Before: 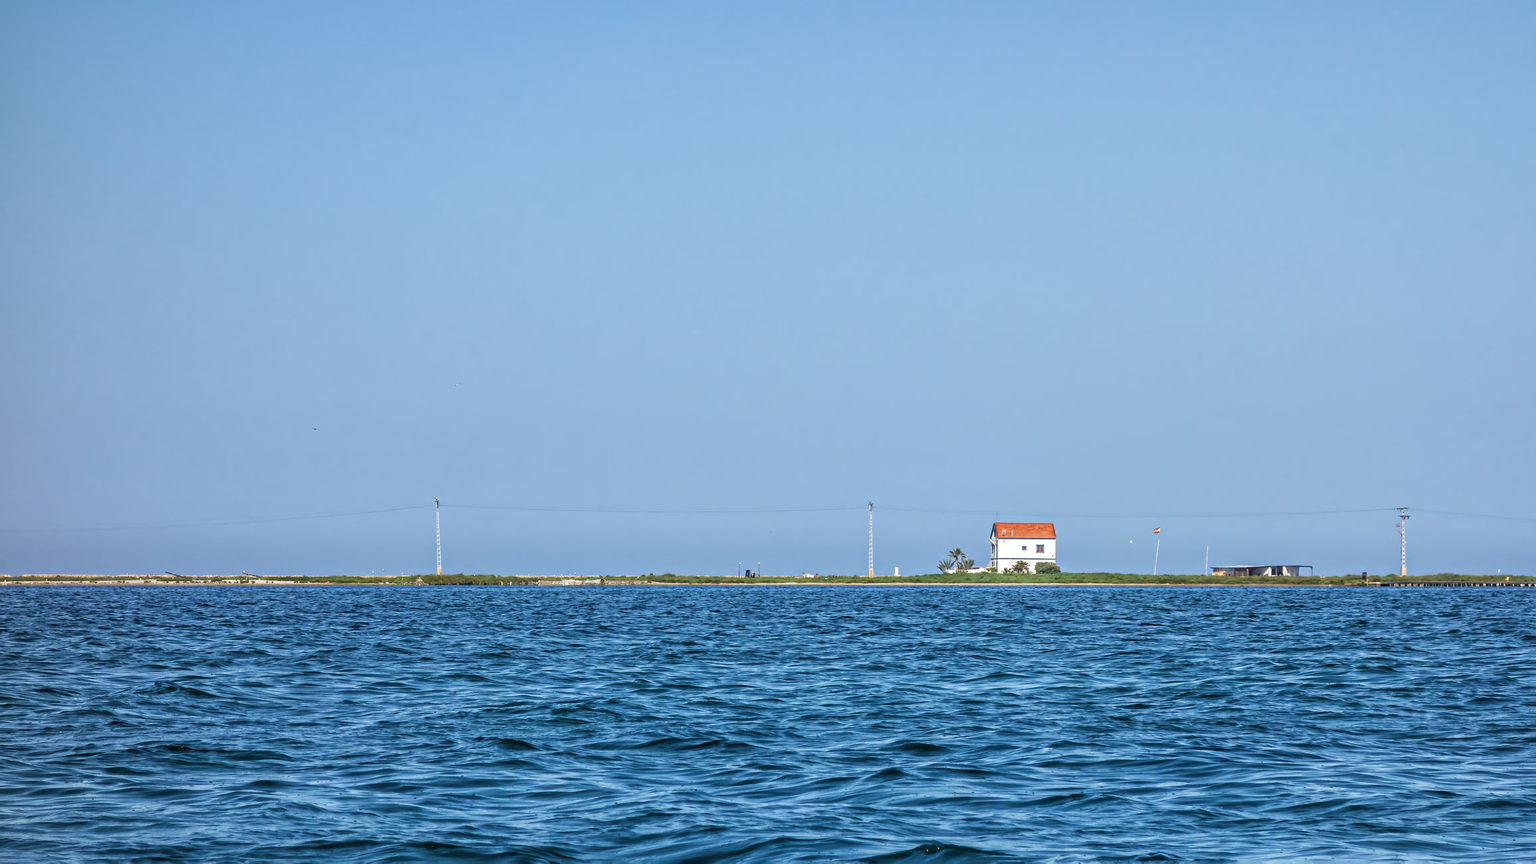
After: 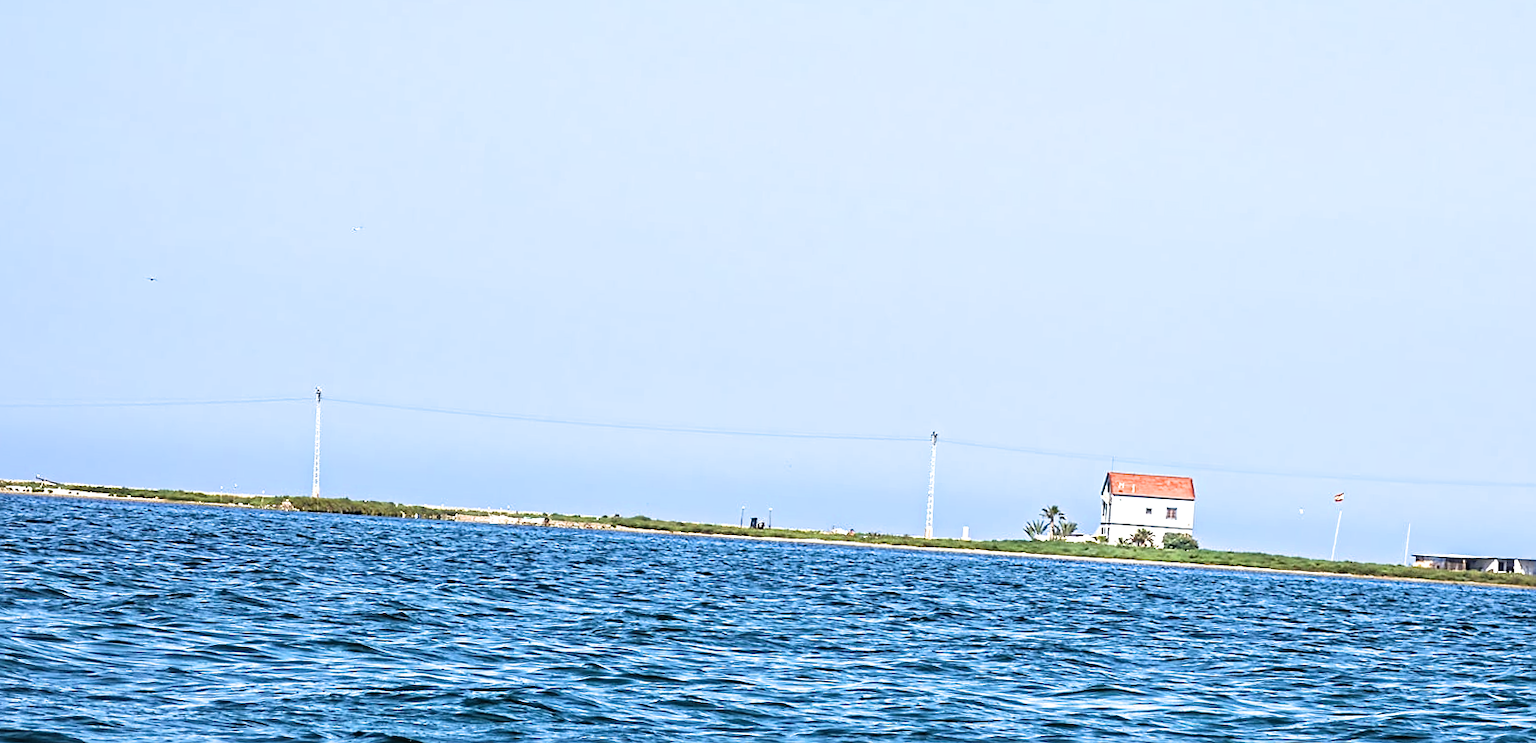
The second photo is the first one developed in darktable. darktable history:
sharpen: amount 0.498
crop and rotate: angle -3.54°, left 9.758%, top 20.925%, right 12.417%, bottom 12.044%
filmic rgb: black relative exposure -8 EV, white relative exposure 2.45 EV, threshold 3 EV, hardness 6.41, enable highlight reconstruction true
exposure: black level correction 0, exposure 0.693 EV, compensate highlight preservation false
